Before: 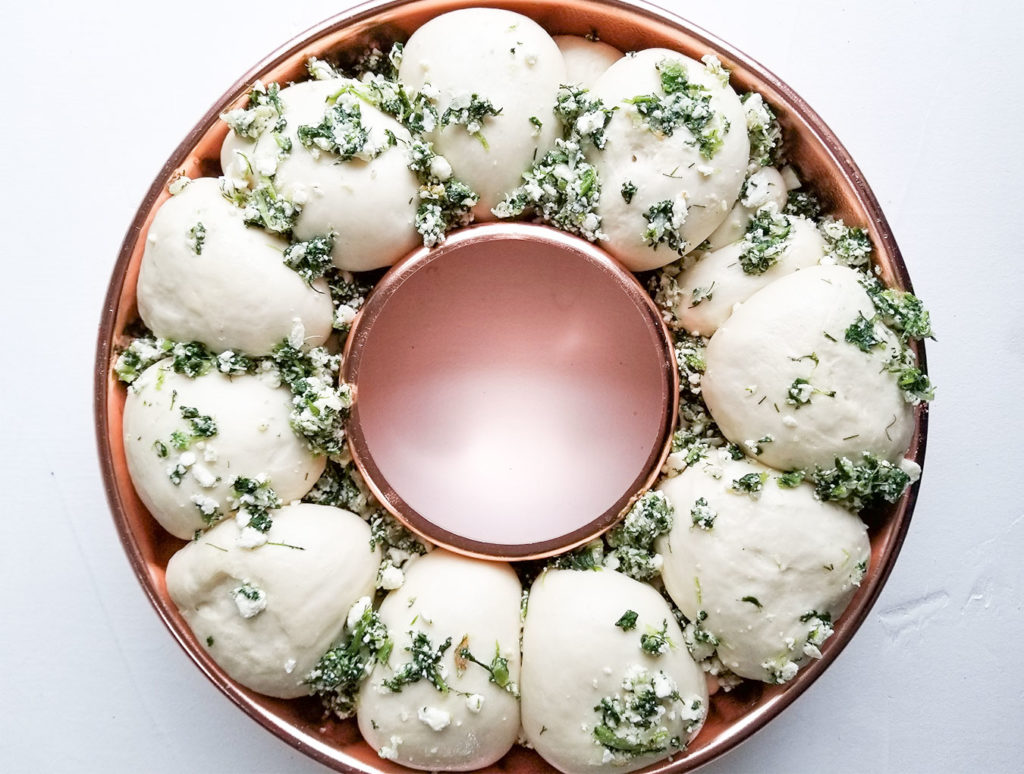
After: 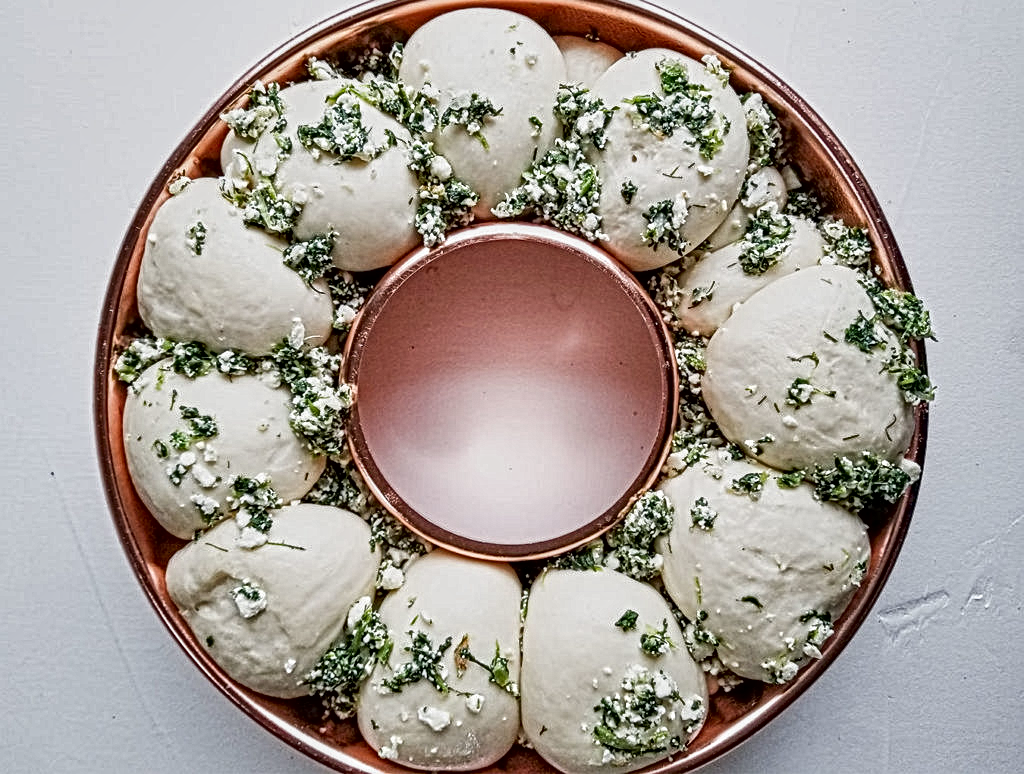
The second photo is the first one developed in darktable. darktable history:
local contrast: mode bilateral grid, contrast 20, coarseness 3, detail 300%, midtone range 0.2
shadows and highlights: radius 133.83, soften with gaussian
exposure: exposure -0.36 EV, compensate highlight preservation false
haze removal: compatibility mode true, adaptive false
